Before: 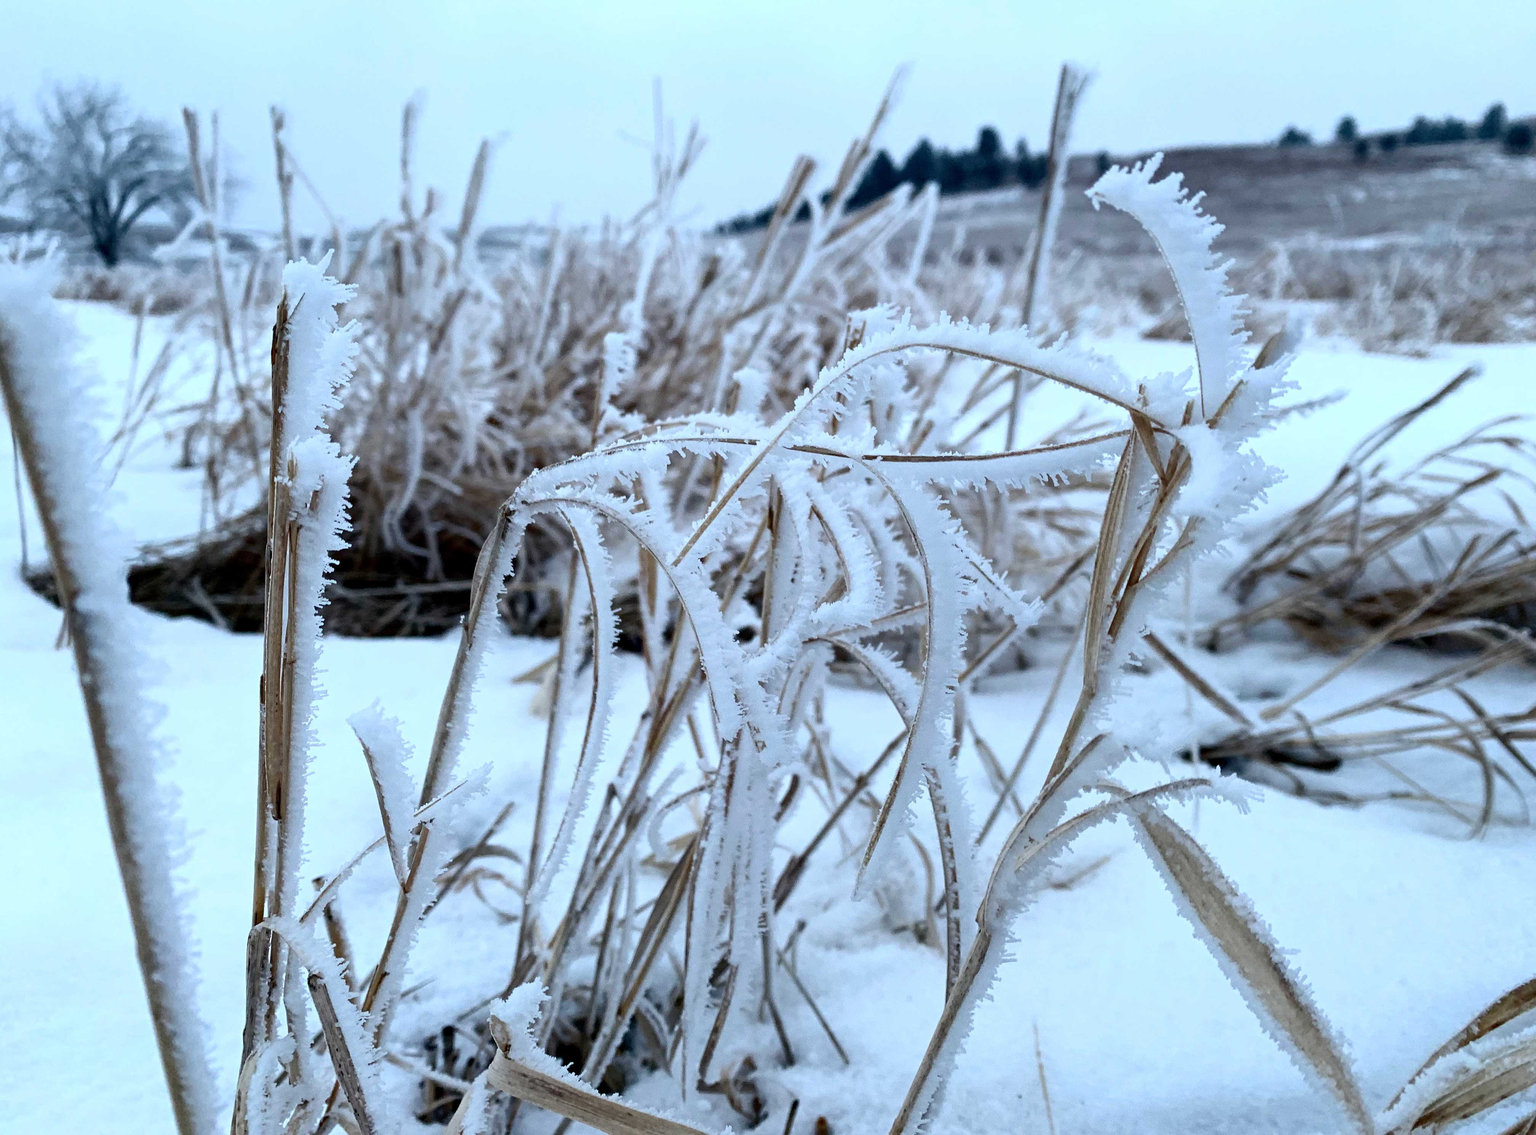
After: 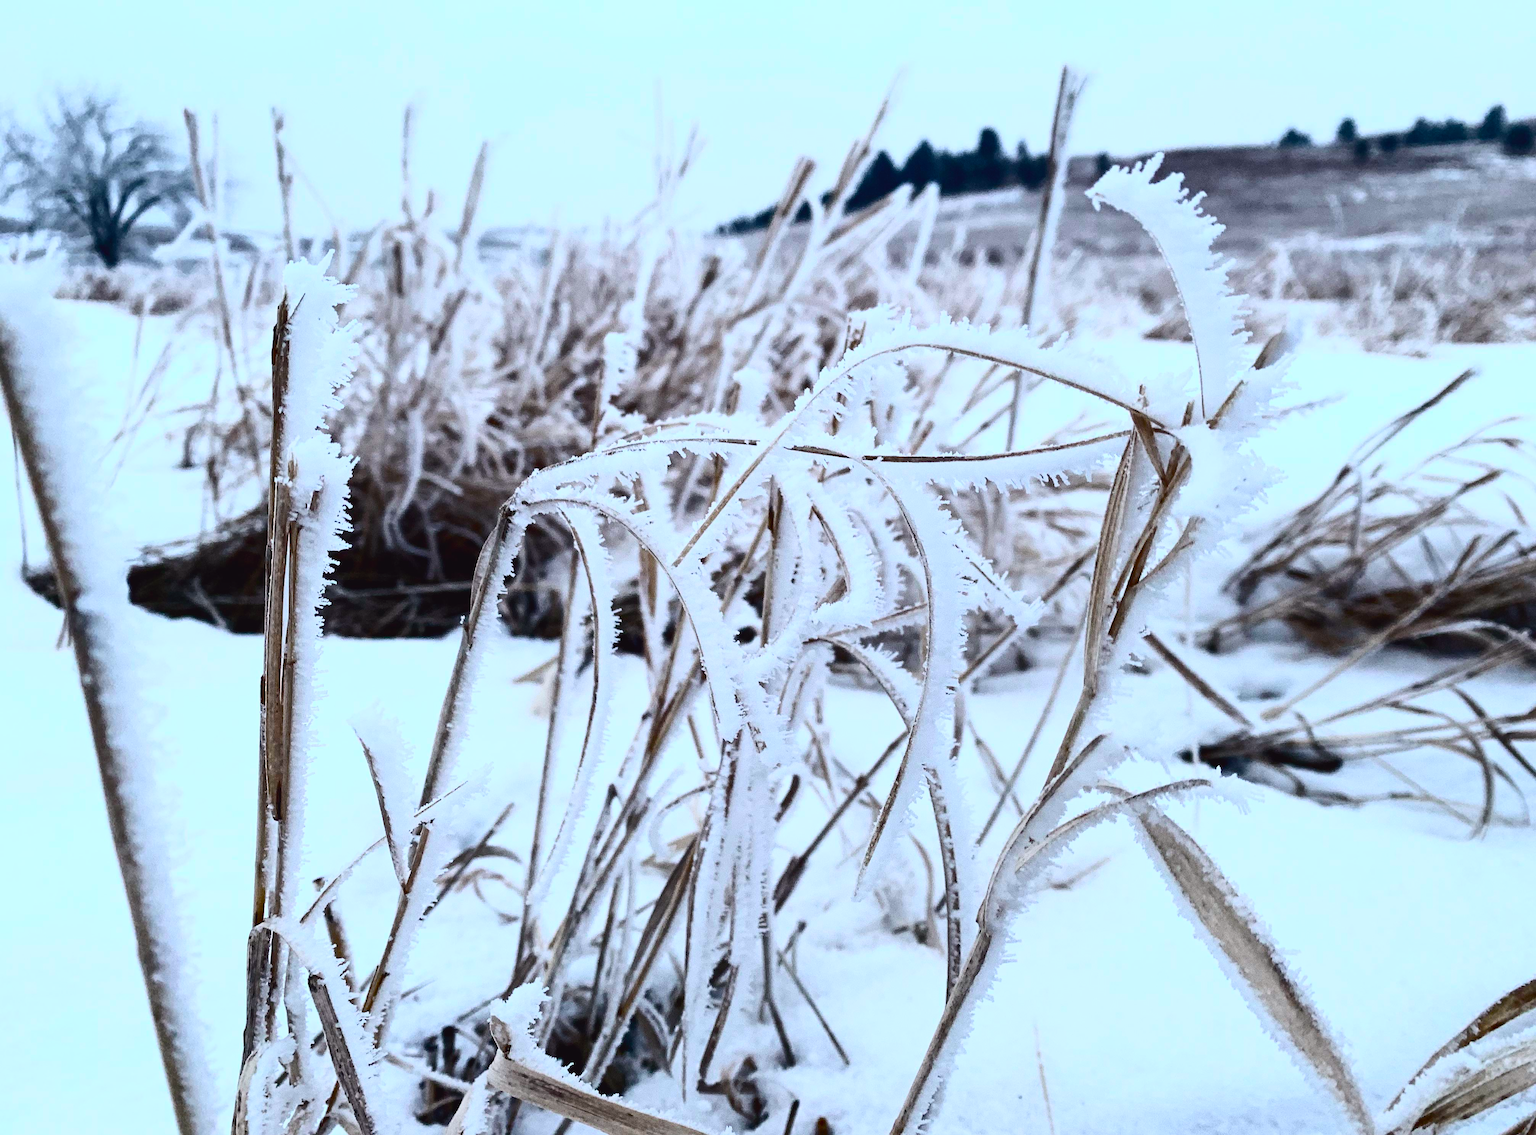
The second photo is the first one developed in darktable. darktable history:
tone curve: curves: ch0 [(0, 0.031) (0.145, 0.106) (0.319, 0.269) (0.495, 0.544) (0.707, 0.833) (0.859, 0.931) (1, 0.967)]; ch1 [(0, 0) (0.279, 0.218) (0.424, 0.411) (0.495, 0.504) (0.538, 0.55) (0.578, 0.595) (0.707, 0.778) (1, 1)]; ch2 [(0, 0) (0.125, 0.089) (0.353, 0.329) (0.436, 0.432) (0.552, 0.554) (0.615, 0.674) (1, 1)], color space Lab, independent channels, preserve colors none
